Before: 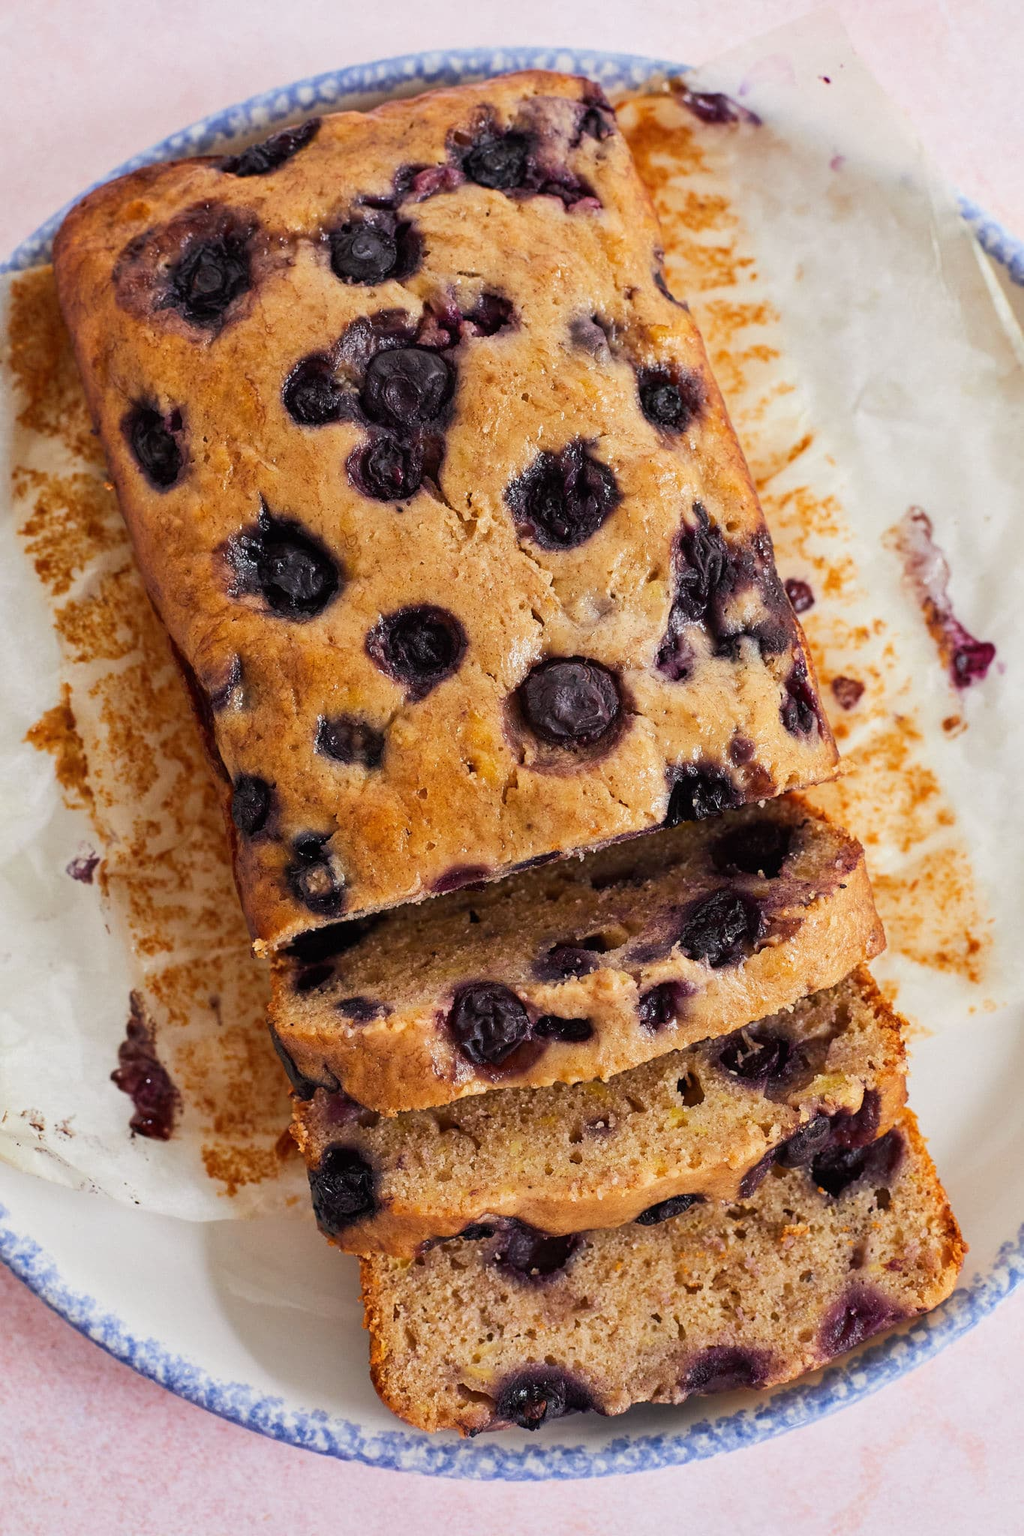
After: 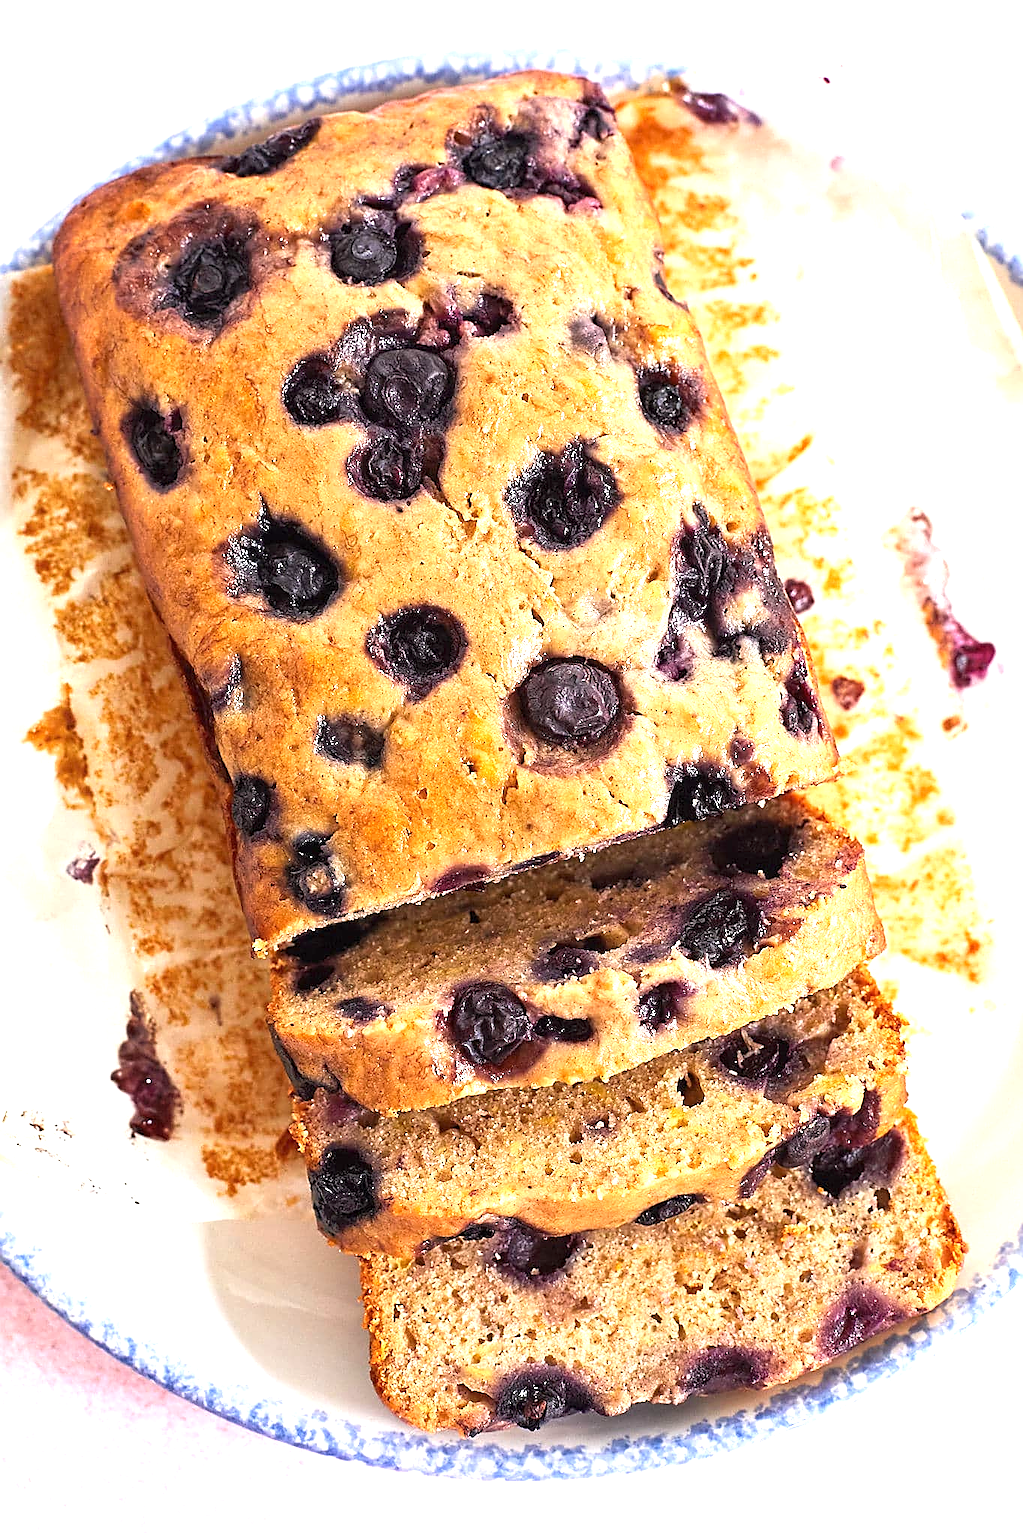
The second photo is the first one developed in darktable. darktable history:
sharpen: radius 1.421, amount 1.237, threshold 0.632
exposure: black level correction 0, exposure 1.199 EV, compensate highlight preservation false
